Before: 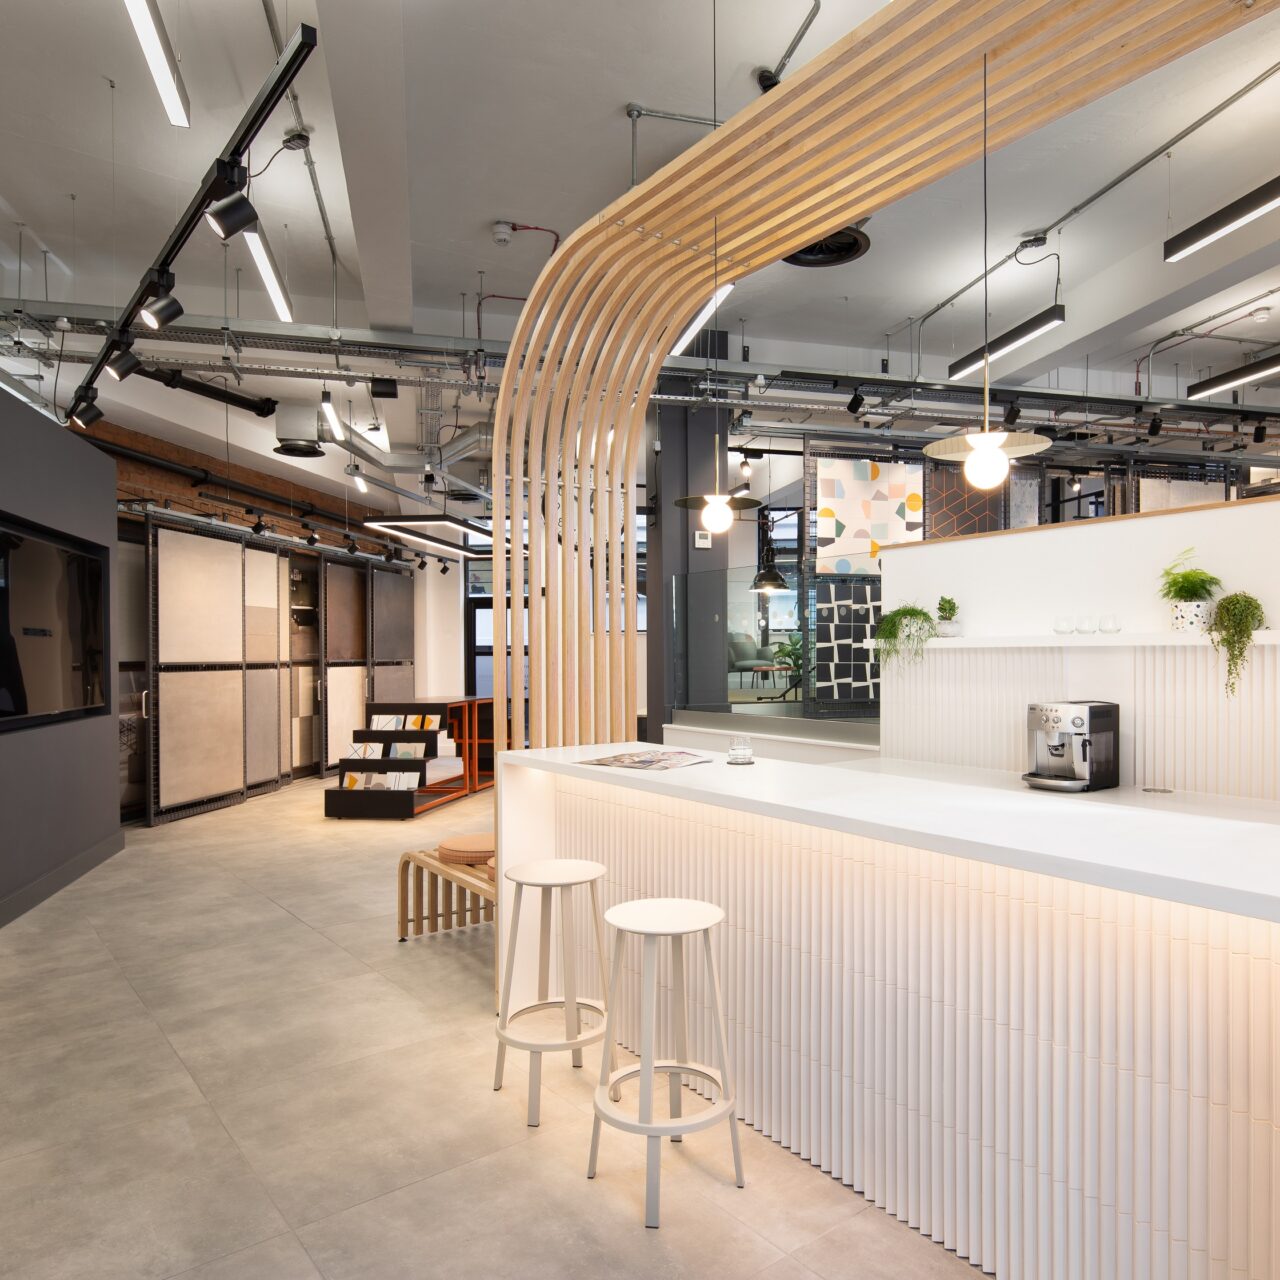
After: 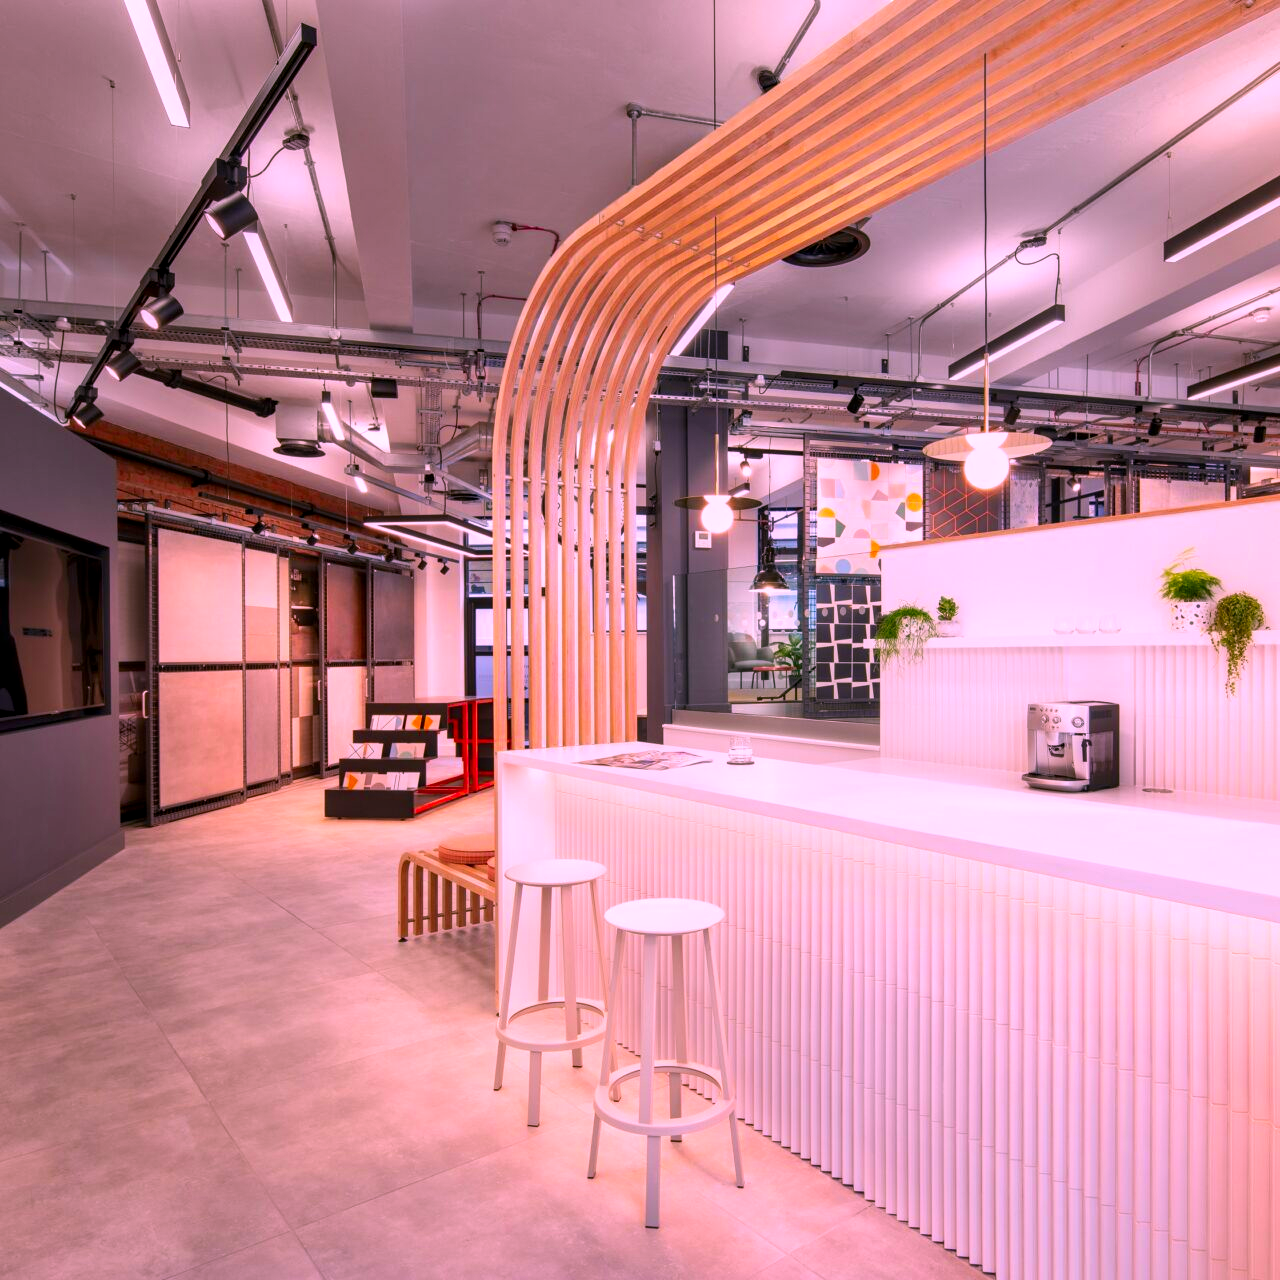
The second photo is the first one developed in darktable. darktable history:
local contrast: on, module defaults
color correction: highlights a* 18.82, highlights b* -11.77, saturation 1.7
tone equalizer: on, module defaults
